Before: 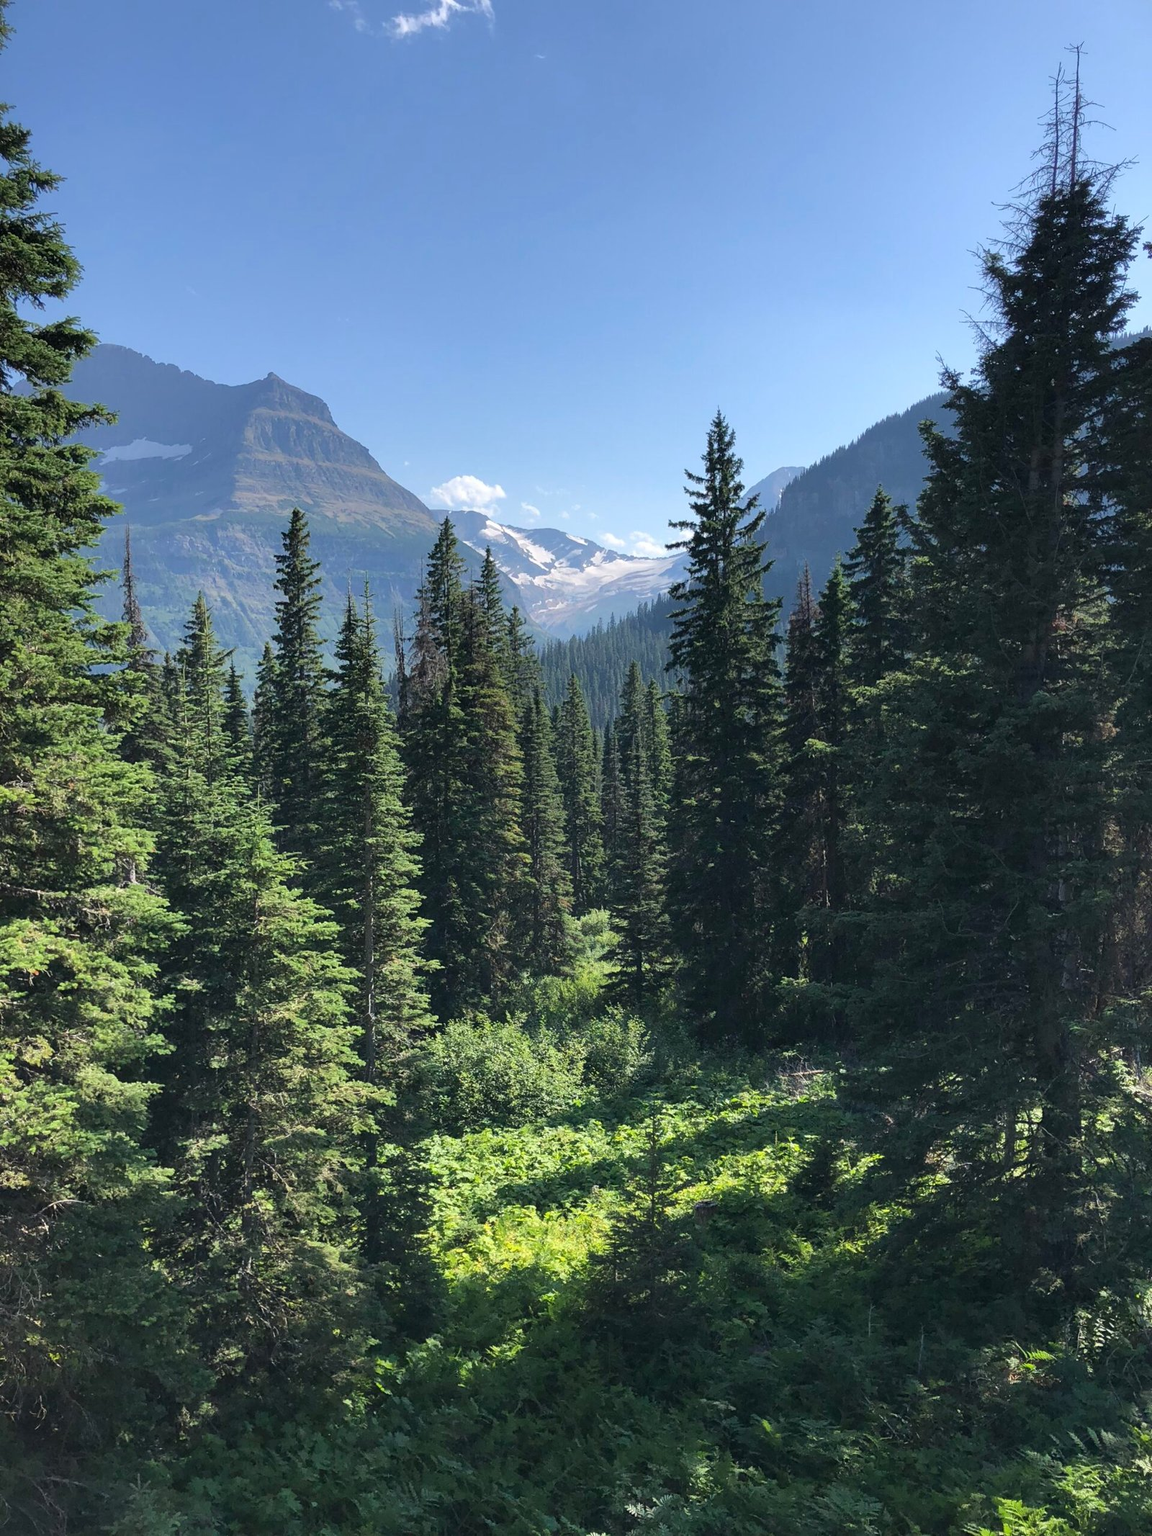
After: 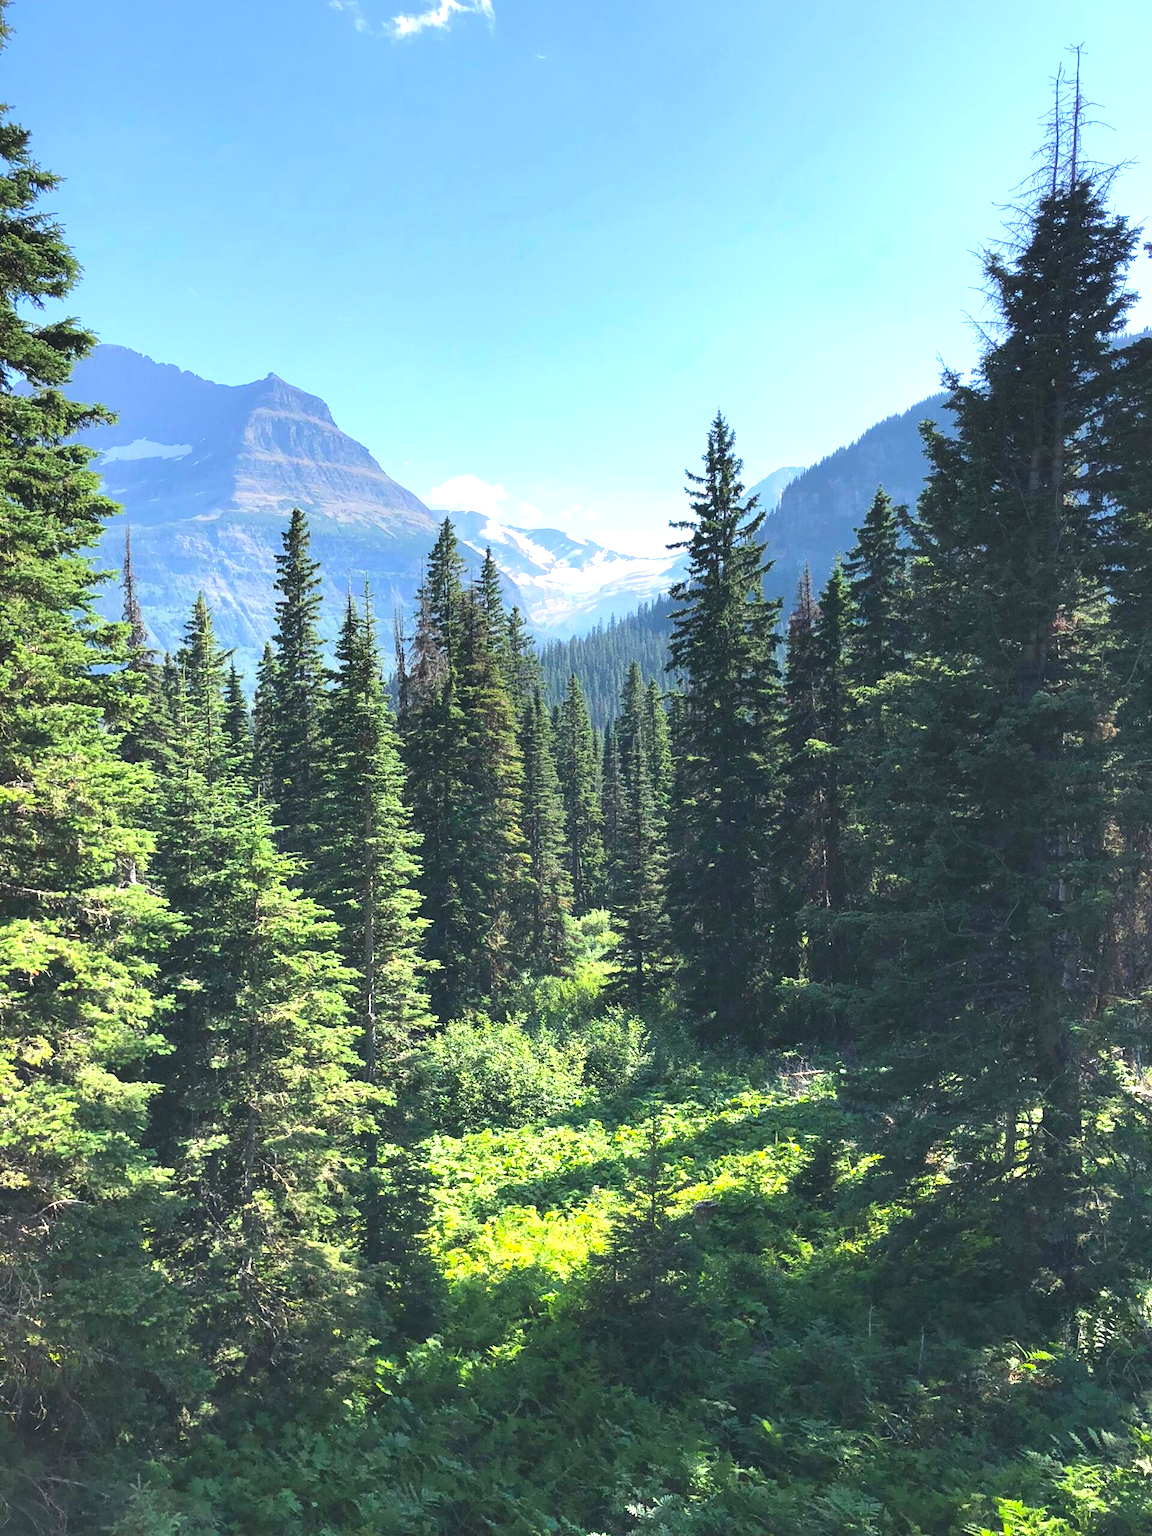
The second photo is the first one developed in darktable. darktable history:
contrast brightness saturation: contrast 0.079, saturation 0.2
exposure: black level correction -0.005, exposure 1 EV, compensate exposure bias true, compensate highlight preservation false
